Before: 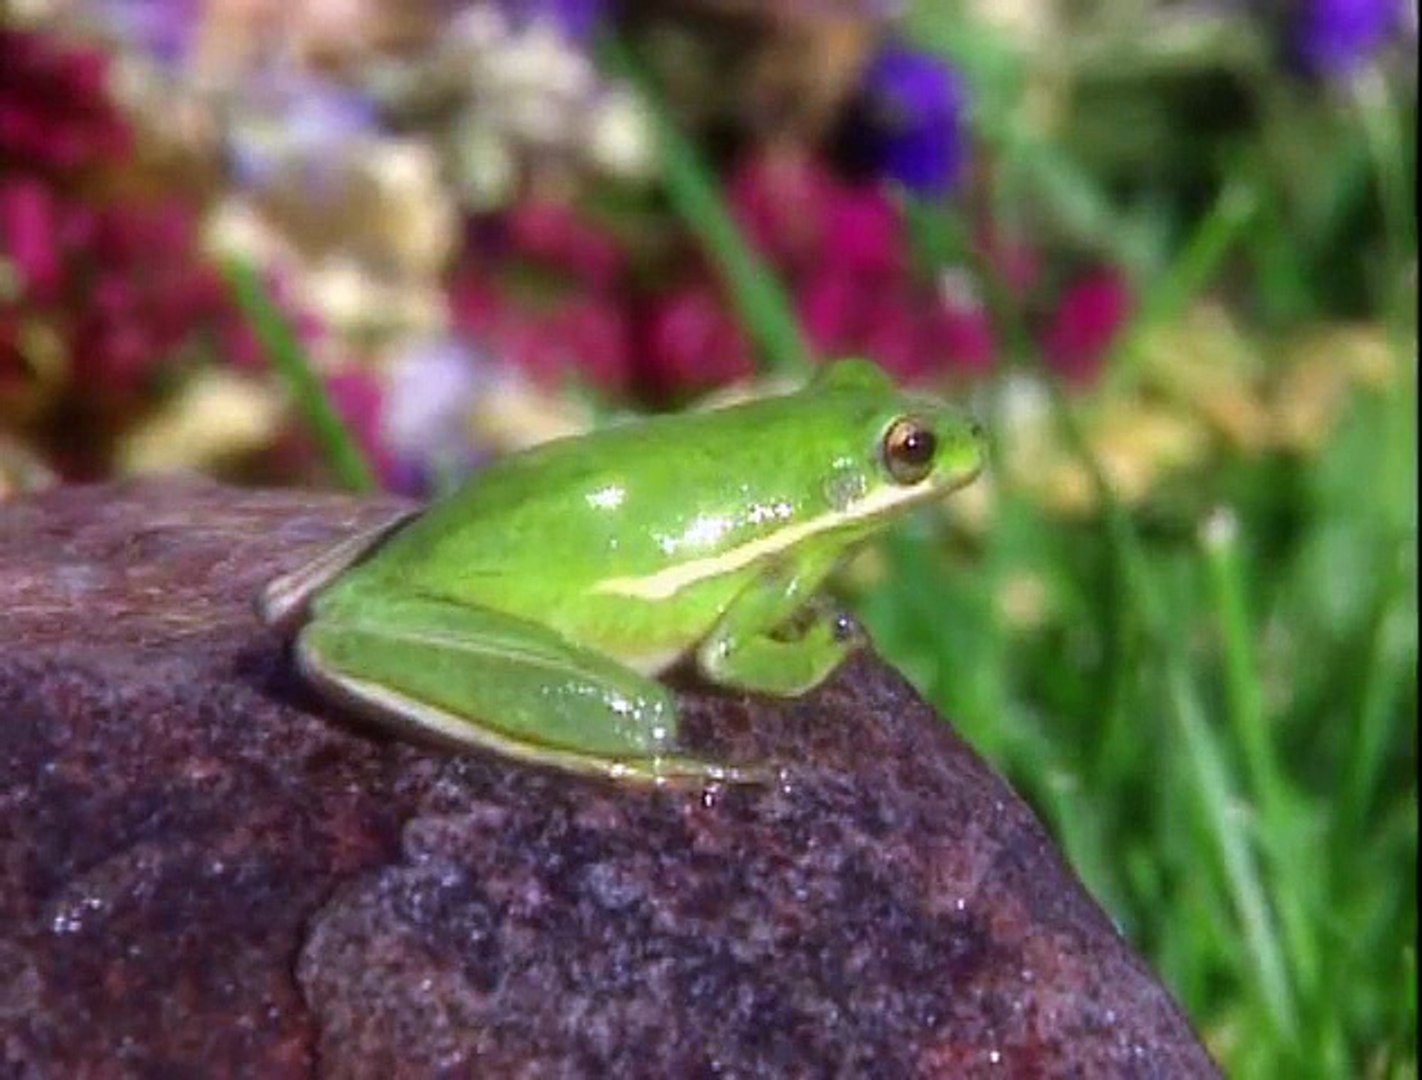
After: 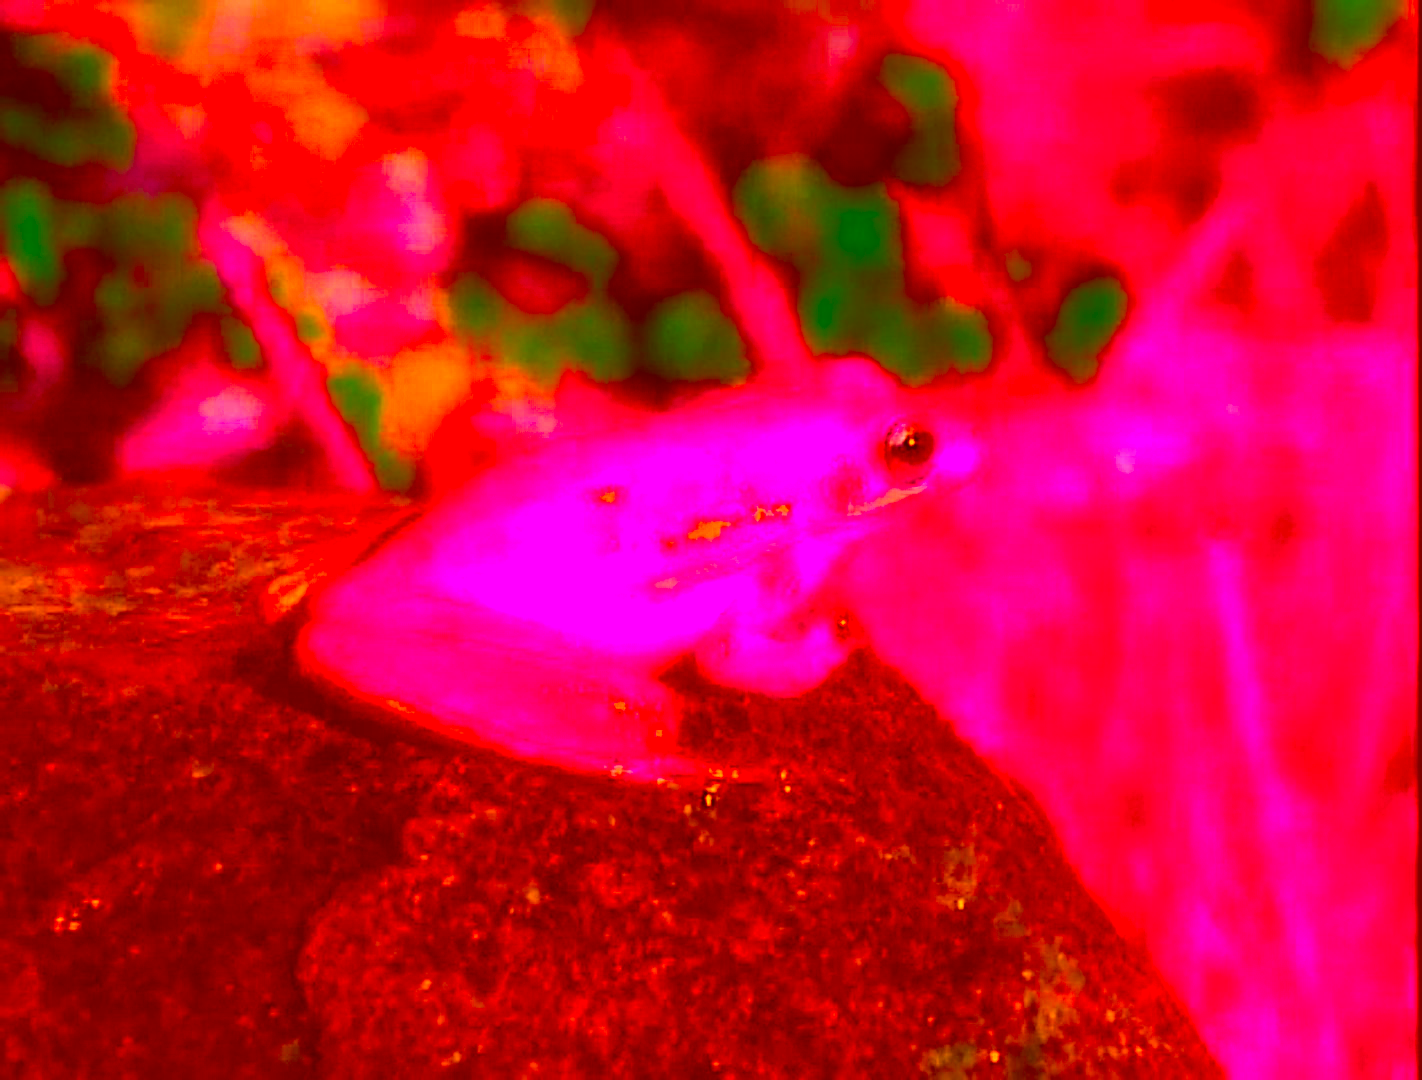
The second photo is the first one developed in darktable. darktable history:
color correction: highlights a* -39.01, highlights b* -39.26, shadows a* -39.46, shadows b* -39.82, saturation -2.98
sharpen: on, module defaults
